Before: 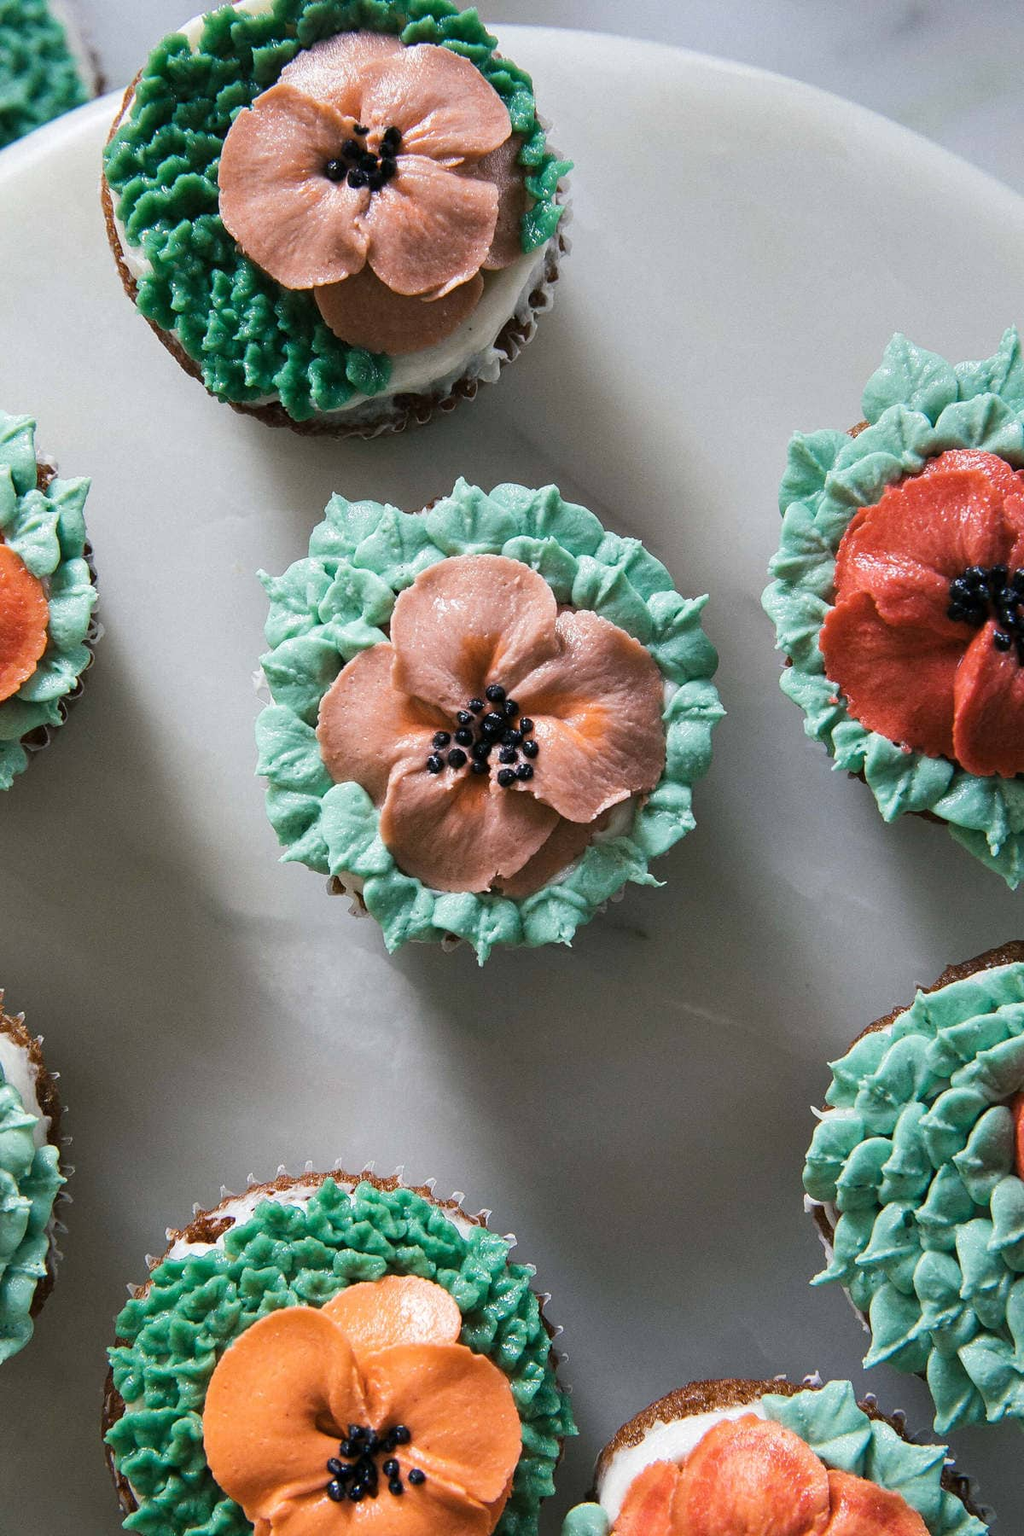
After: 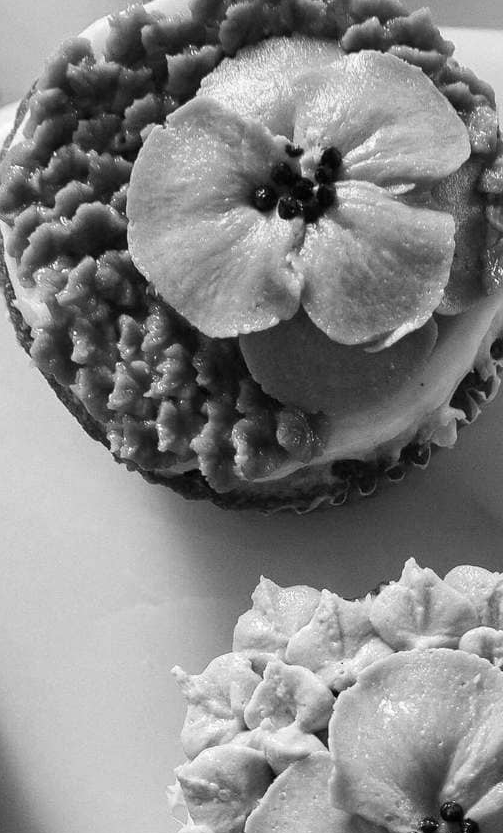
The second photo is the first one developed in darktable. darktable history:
crop and rotate: left 10.817%, top 0.062%, right 47.194%, bottom 53.626%
color zones: curves: ch1 [(0, -0.014) (0.143, -0.013) (0.286, -0.013) (0.429, -0.016) (0.571, -0.019) (0.714, -0.015) (0.857, 0.002) (1, -0.014)]
